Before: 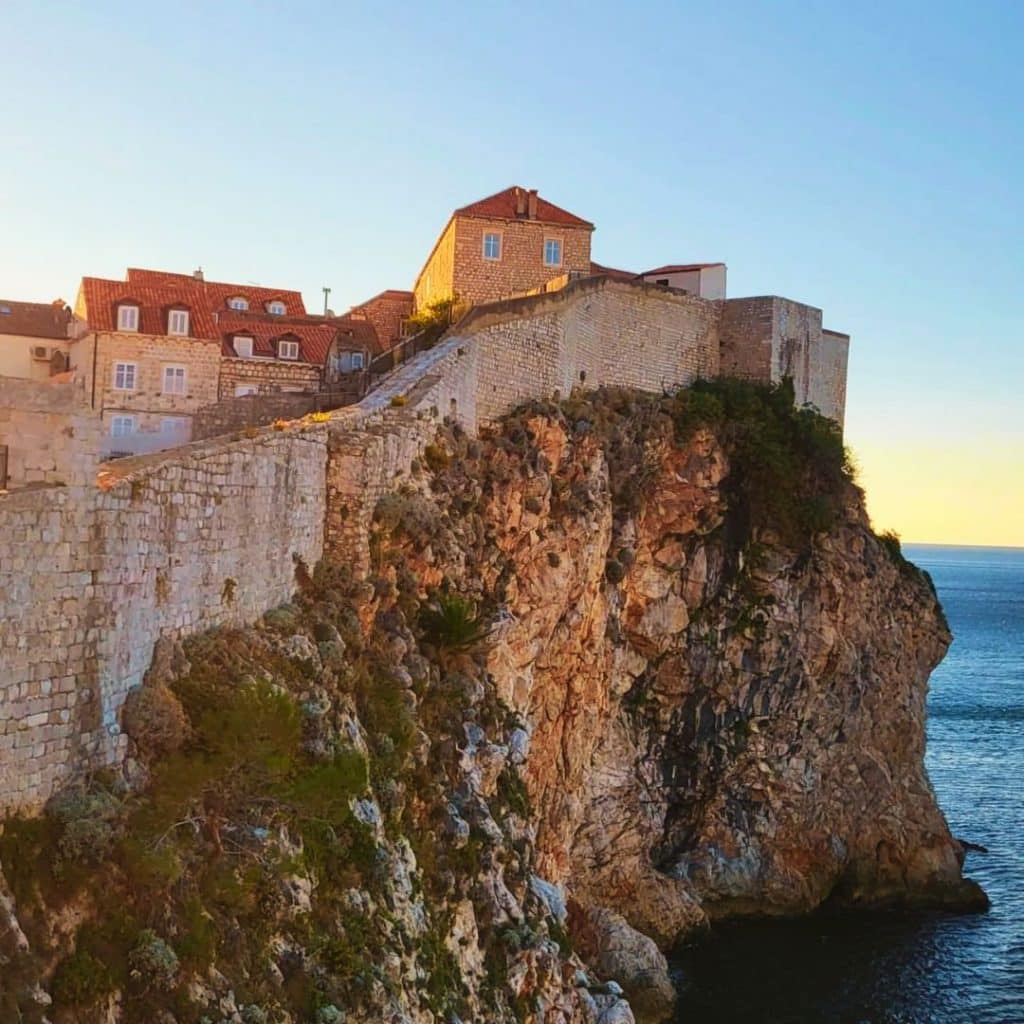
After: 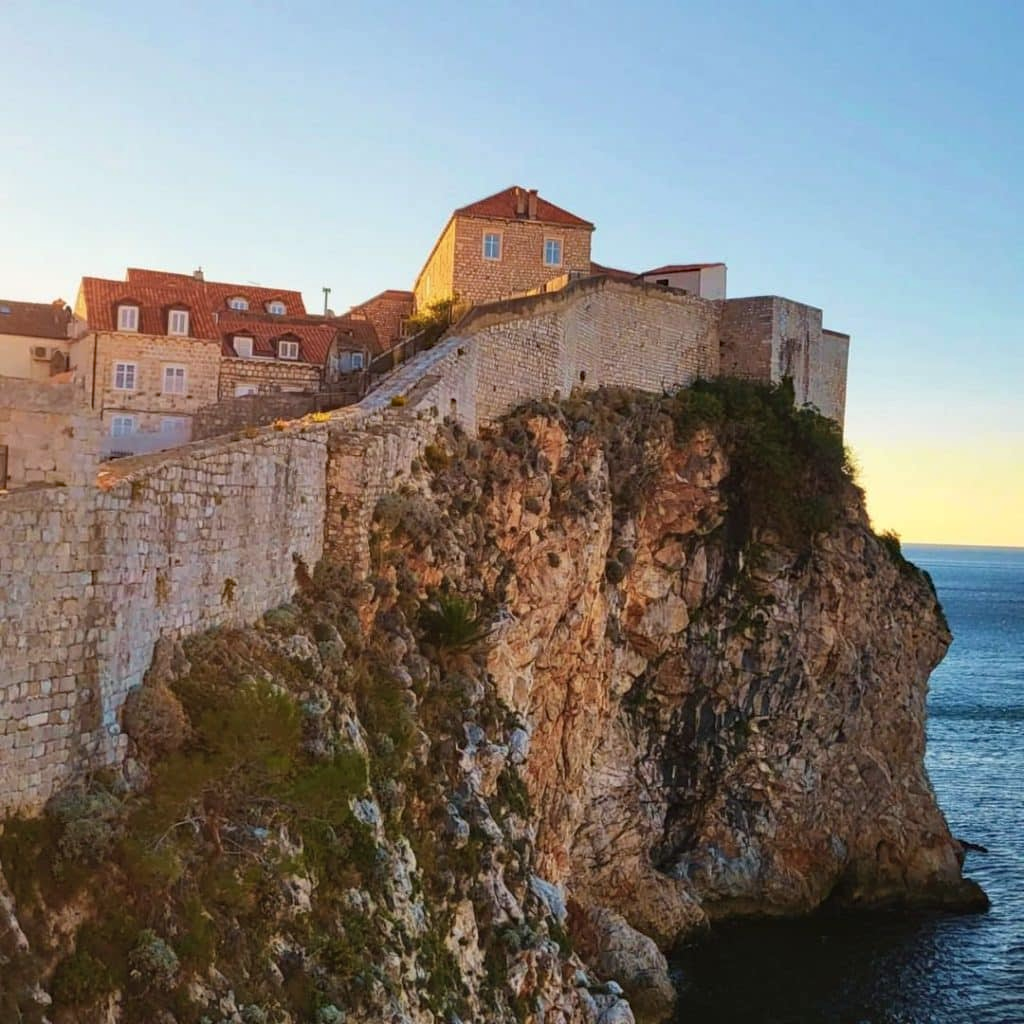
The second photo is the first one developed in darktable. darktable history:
color correction: saturation 0.85
haze removal: compatibility mode true, adaptive false
